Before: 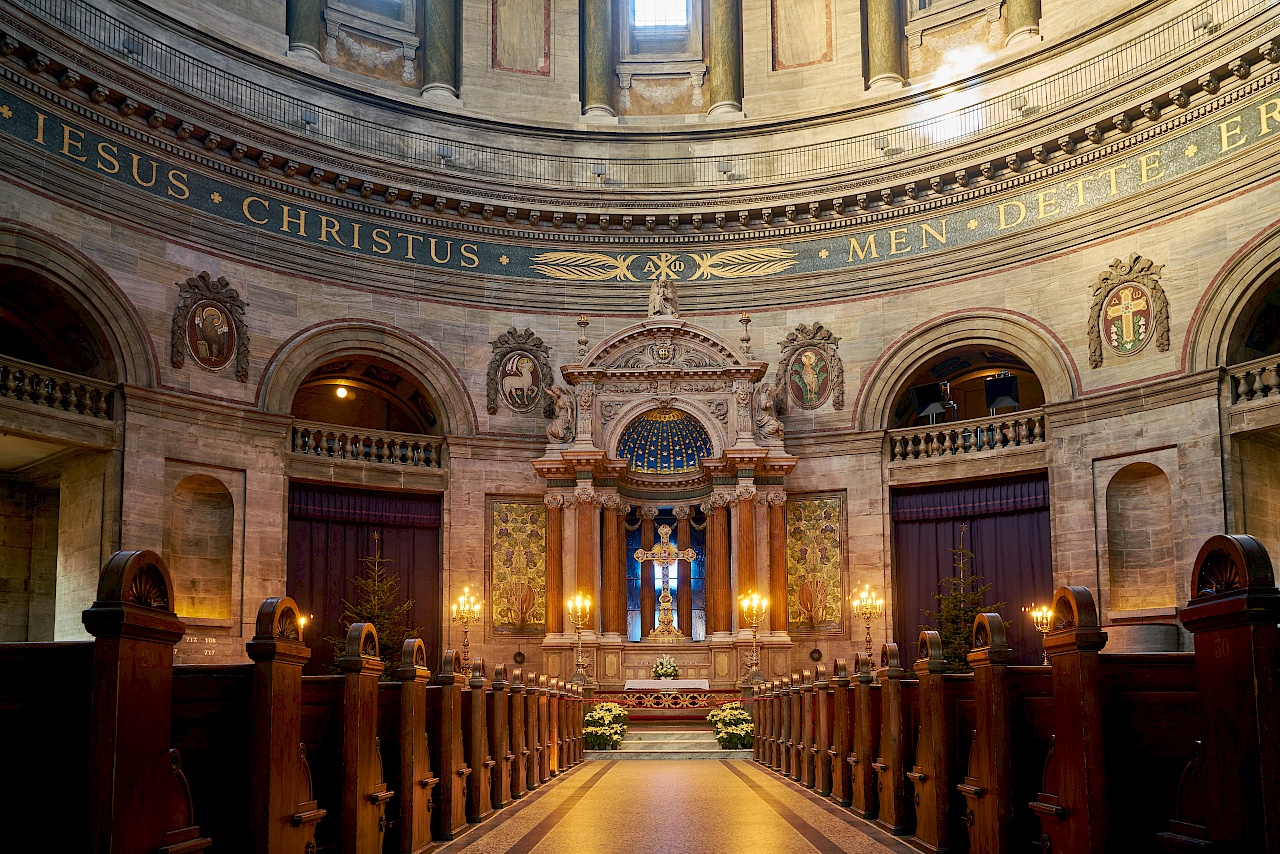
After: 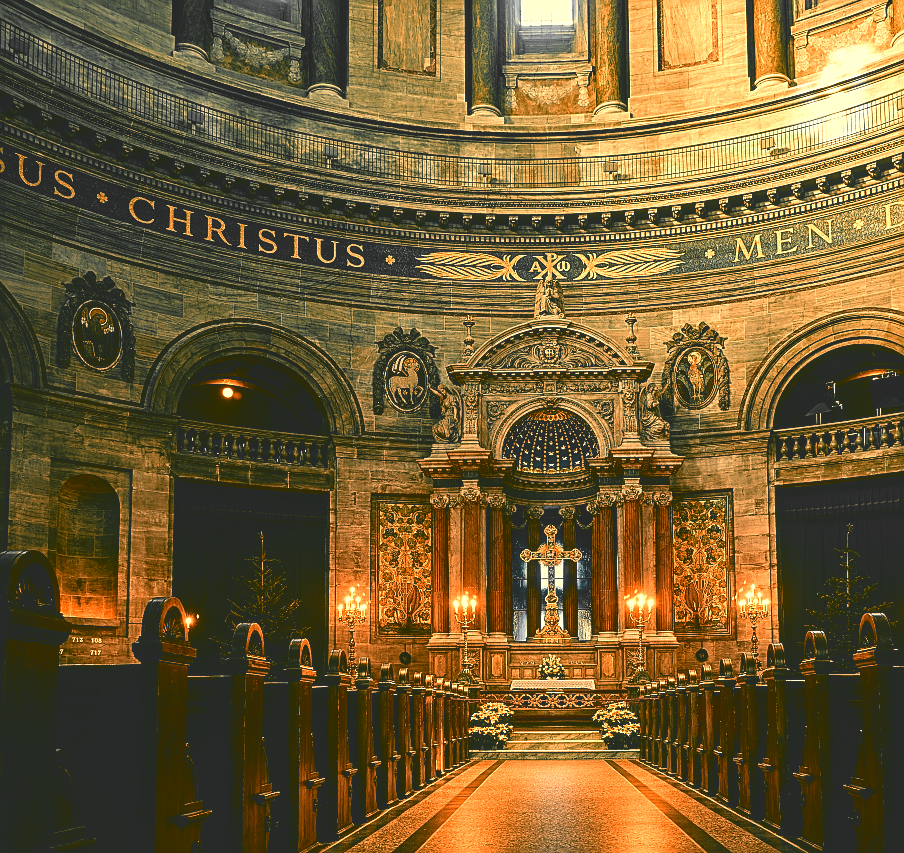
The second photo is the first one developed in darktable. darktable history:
color correction: highlights a* 5.67, highlights b* 33.63, shadows a* -25.52, shadows b* 3.99
crop and rotate: left 8.937%, right 20.367%
color zones: curves: ch0 [(0.009, 0.528) (0.136, 0.6) (0.255, 0.586) (0.39, 0.528) (0.522, 0.584) (0.686, 0.736) (0.849, 0.561)]; ch1 [(0.045, 0.781) (0.14, 0.416) (0.257, 0.695) (0.442, 0.032) (0.738, 0.338) (0.818, 0.632) (0.891, 0.741) (1, 0.704)]; ch2 [(0, 0.667) (0.141, 0.52) (0.26, 0.37) (0.474, 0.432) (0.743, 0.286)]
base curve: curves: ch0 [(0, 0.02) (0.083, 0.036) (1, 1)]
local contrast: on, module defaults
sharpen: on, module defaults
color balance rgb: global offset › luminance 1.523%, perceptual saturation grading › global saturation 0.597%
